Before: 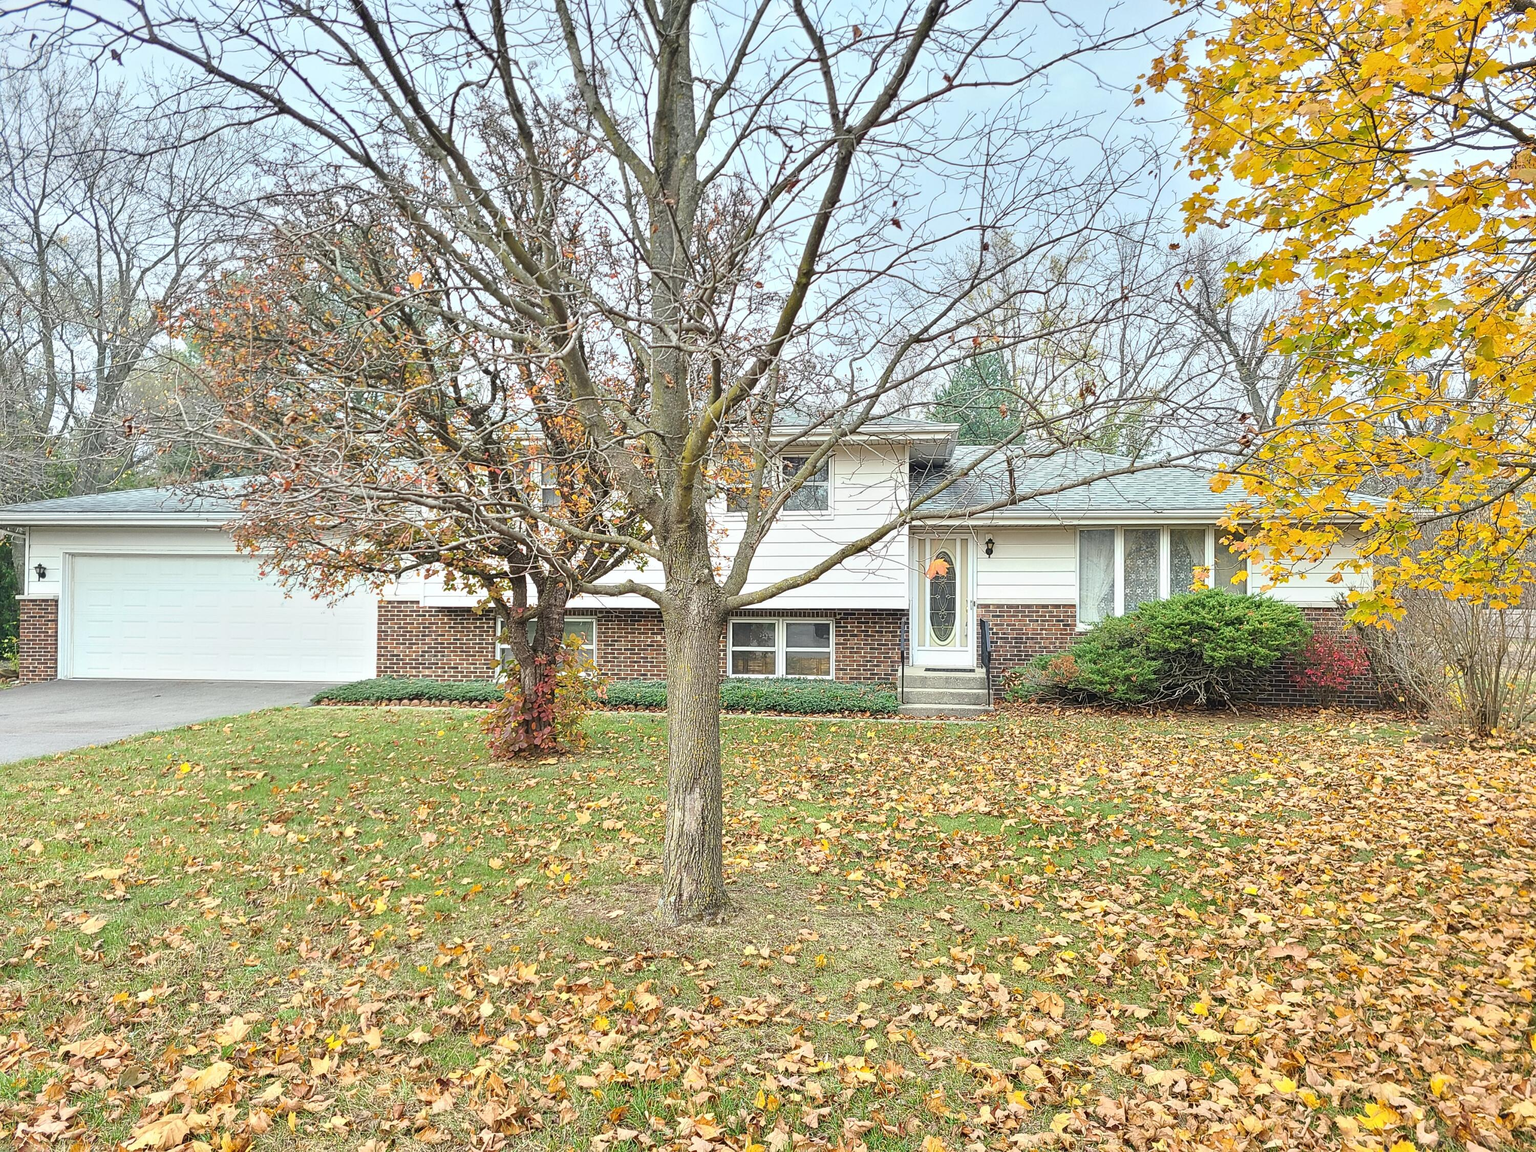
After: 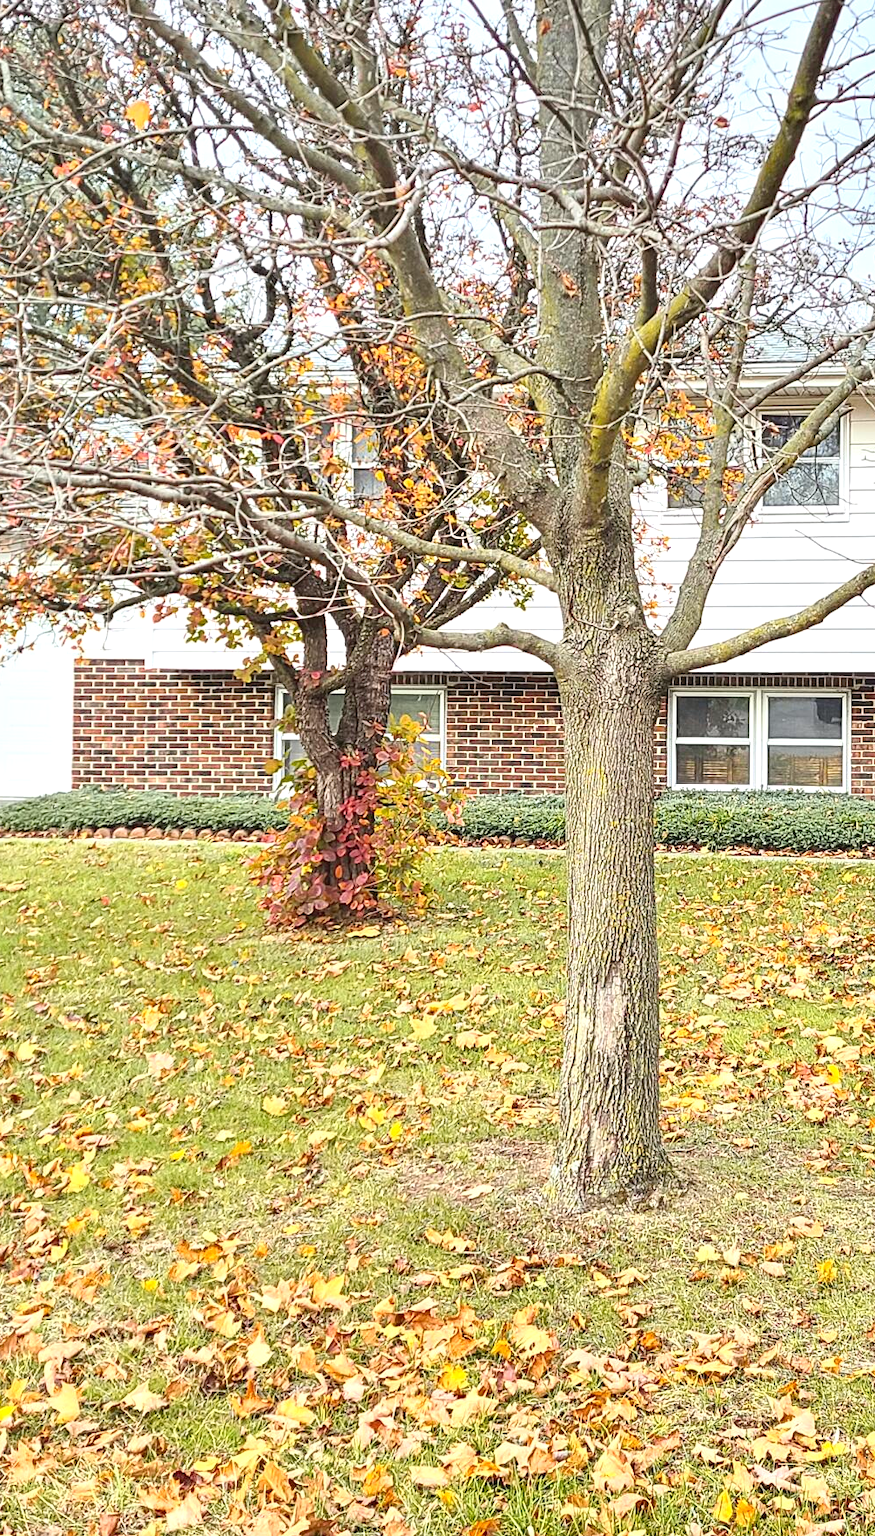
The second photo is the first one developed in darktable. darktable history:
exposure: black level correction 0, exposure 0.3 EV, compensate highlight preservation false
crop and rotate: left 21.77%, top 18.528%, right 44.676%, bottom 2.997%
tone curve: curves: ch0 [(0, 0.036) (0.119, 0.115) (0.461, 0.479) (0.715, 0.767) (0.817, 0.865) (1, 0.998)]; ch1 [(0, 0) (0.377, 0.416) (0.44, 0.461) (0.487, 0.49) (0.514, 0.525) (0.538, 0.561) (0.67, 0.713) (1, 1)]; ch2 [(0, 0) (0.38, 0.405) (0.463, 0.445) (0.492, 0.486) (0.529, 0.533) (0.578, 0.59) (0.653, 0.698) (1, 1)], color space Lab, independent channels, preserve colors none
